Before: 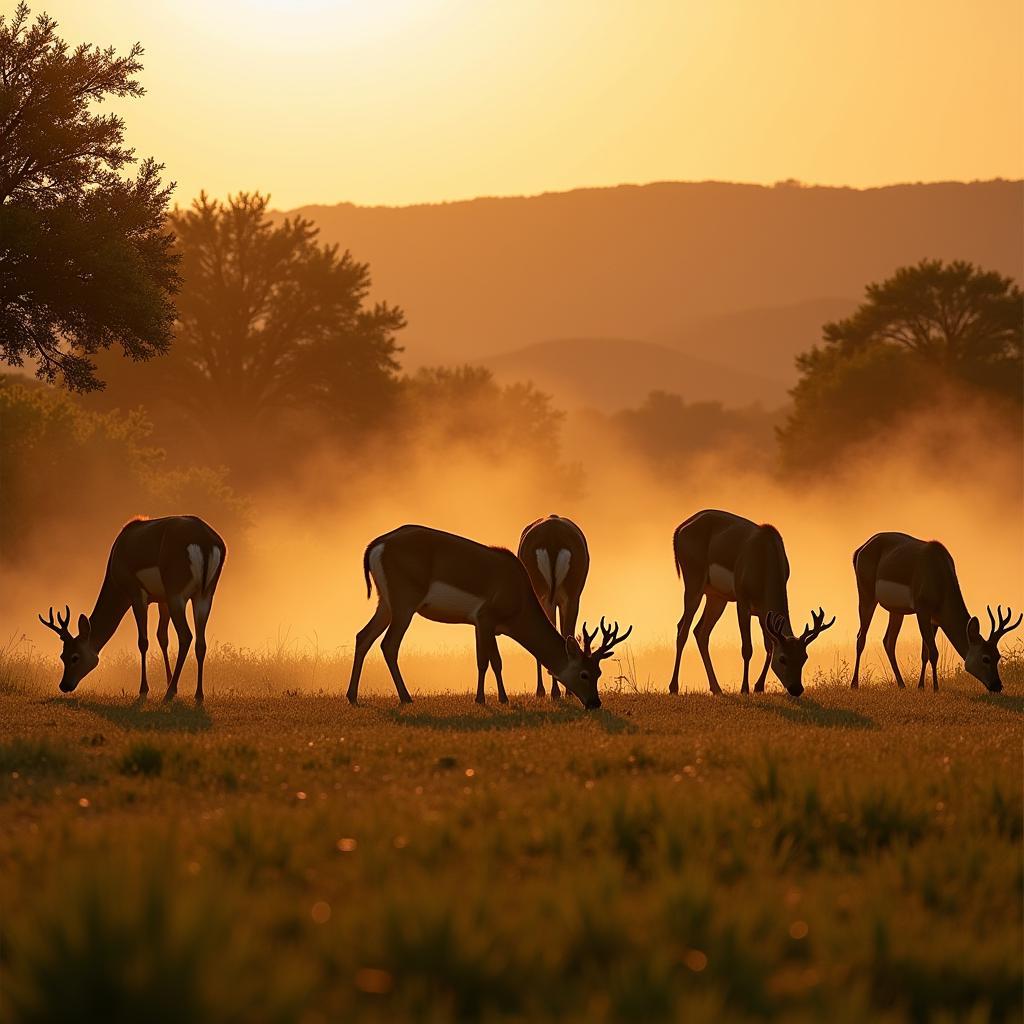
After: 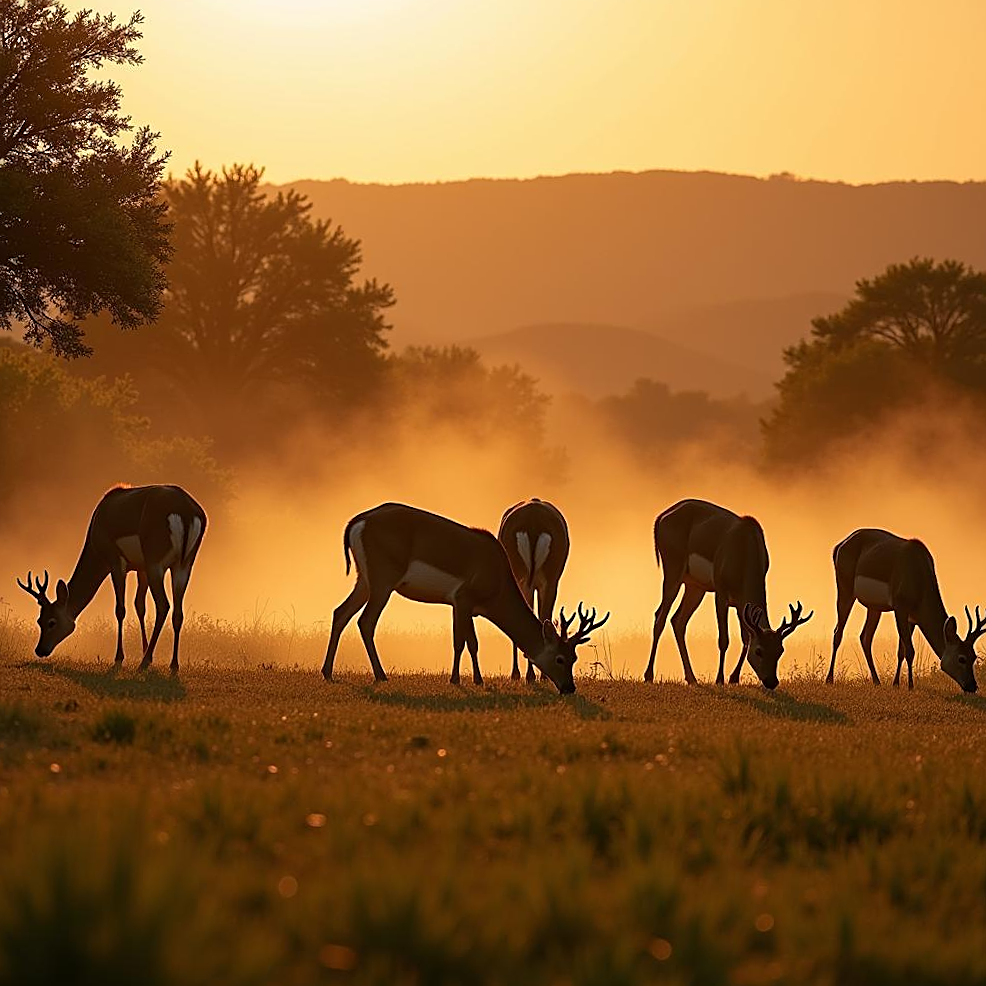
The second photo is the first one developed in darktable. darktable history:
crop and rotate: angle -2.2°
sharpen: on, module defaults
